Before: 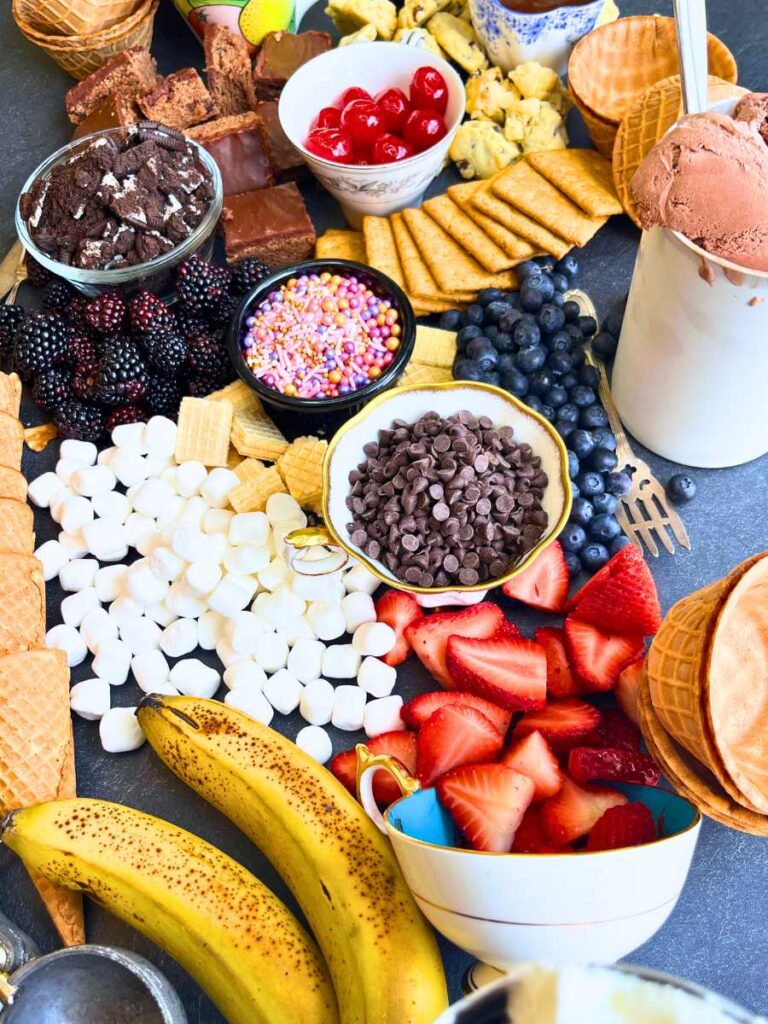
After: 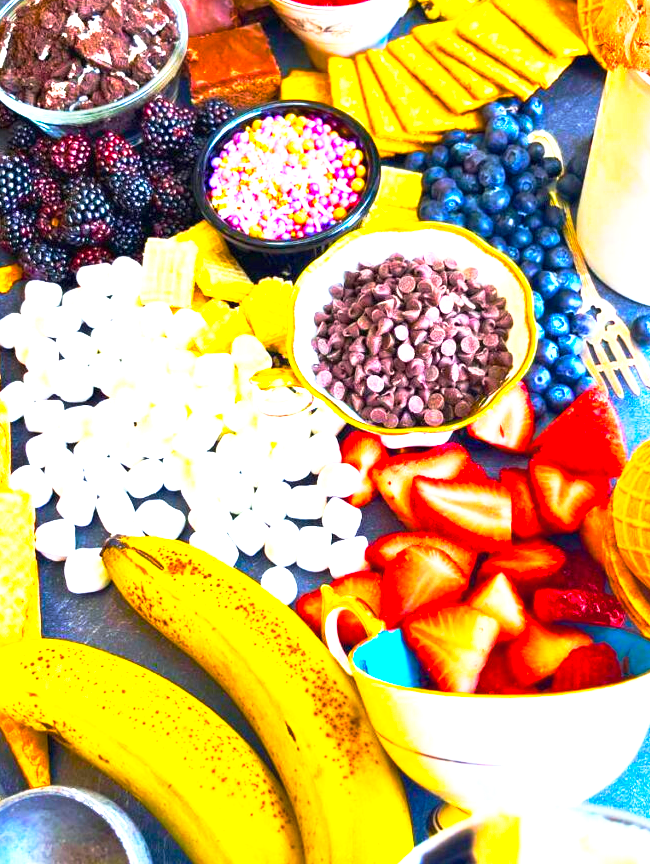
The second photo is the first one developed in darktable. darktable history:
exposure: black level correction 0, exposure 1.2 EV, compensate highlight preservation false
contrast brightness saturation: contrast 0.046, brightness 0.069, saturation 0.01
color balance rgb: shadows fall-off 102.716%, linear chroma grading › global chroma 25.484%, perceptual saturation grading › global saturation 14.754%, mask middle-gray fulcrum 21.684%, global vibrance 50.653%
crop and rotate: left 4.625%, top 15.556%, right 10.666%
base curve: curves: ch0 [(0, 0) (0.257, 0.25) (0.482, 0.586) (0.757, 0.871) (1, 1)], preserve colors none
